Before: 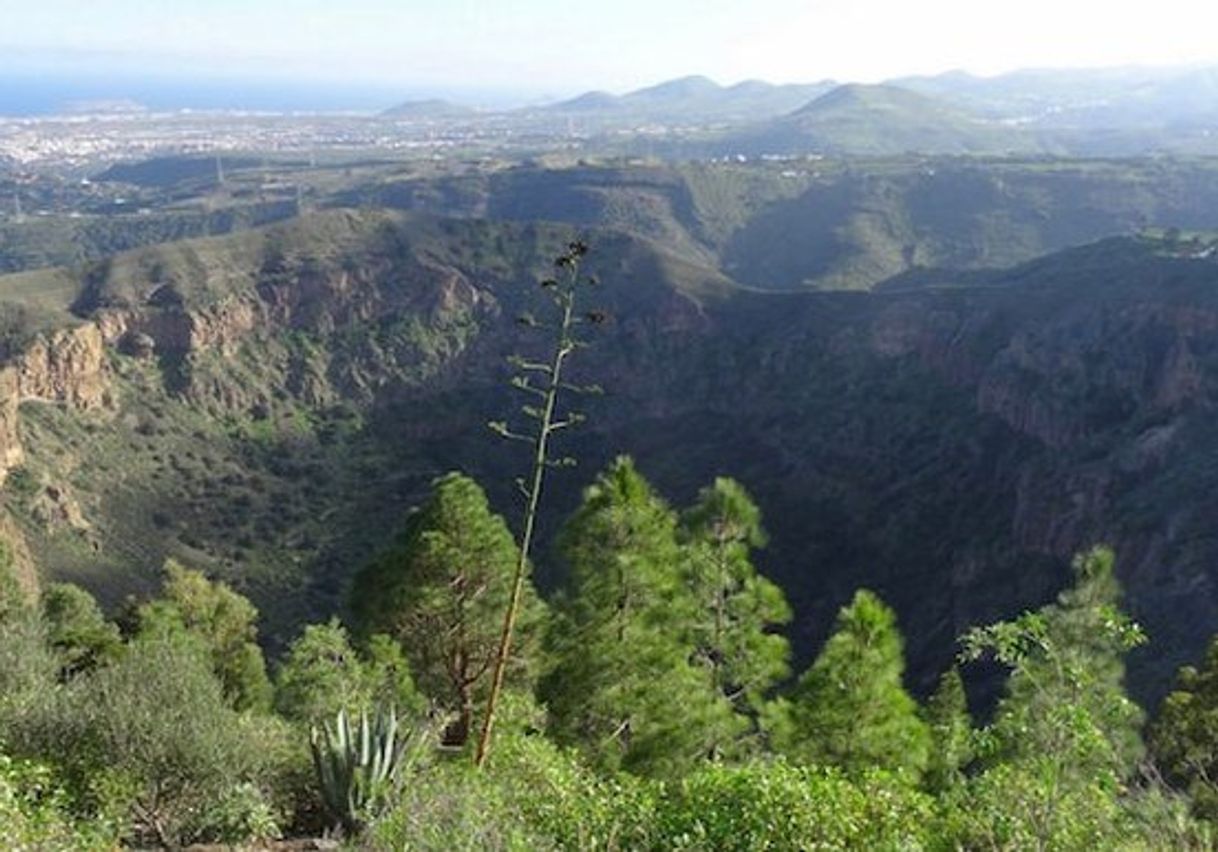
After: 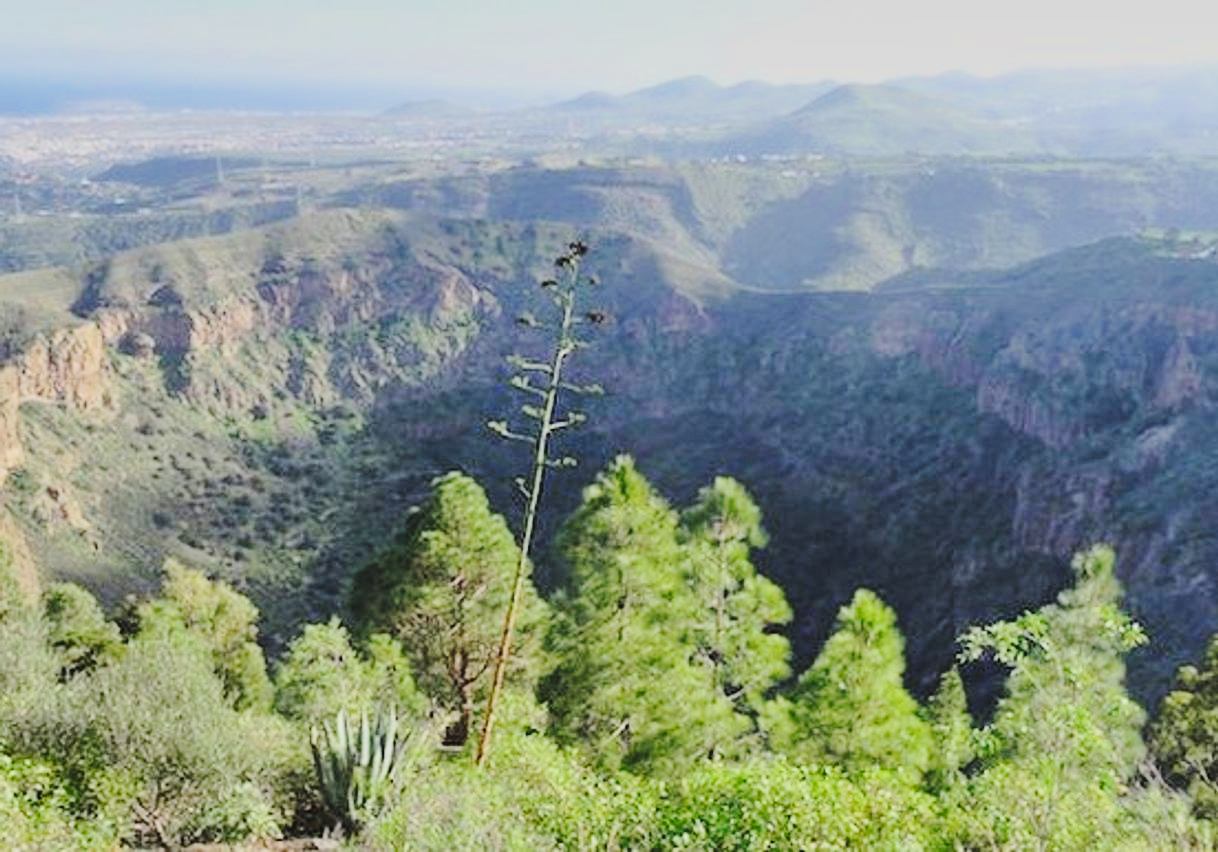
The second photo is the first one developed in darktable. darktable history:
filmic rgb: black relative exposure -6.15 EV, white relative exposure 6.96 EV, hardness 2.23, color science v6 (2022)
exposure: black level correction 0, exposure 1.1 EV, compensate highlight preservation false
tone curve: curves: ch0 [(0, 0) (0.003, 0.06) (0.011, 0.071) (0.025, 0.085) (0.044, 0.104) (0.069, 0.123) (0.1, 0.146) (0.136, 0.167) (0.177, 0.205) (0.224, 0.248) (0.277, 0.309) (0.335, 0.384) (0.399, 0.467) (0.468, 0.553) (0.543, 0.633) (0.623, 0.698) (0.709, 0.769) (0.801, 0.841) (0.898, 0.912) (1, 1)], preserve colors none
shadows and highlights: low approximation 0.01, soften with gaussian
